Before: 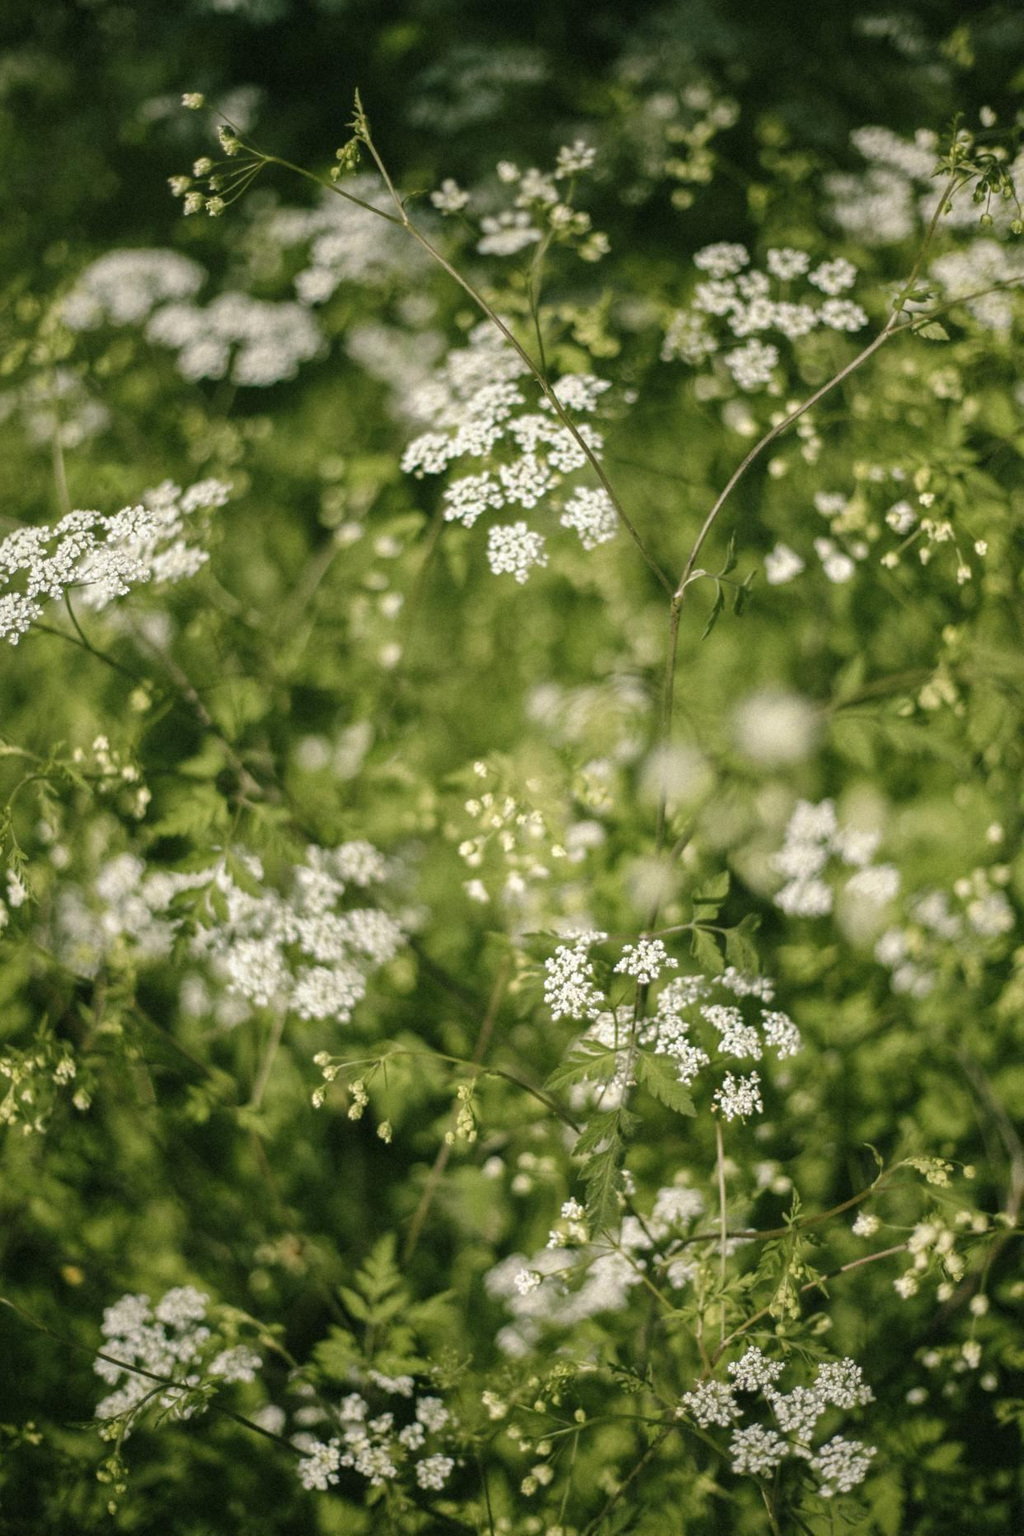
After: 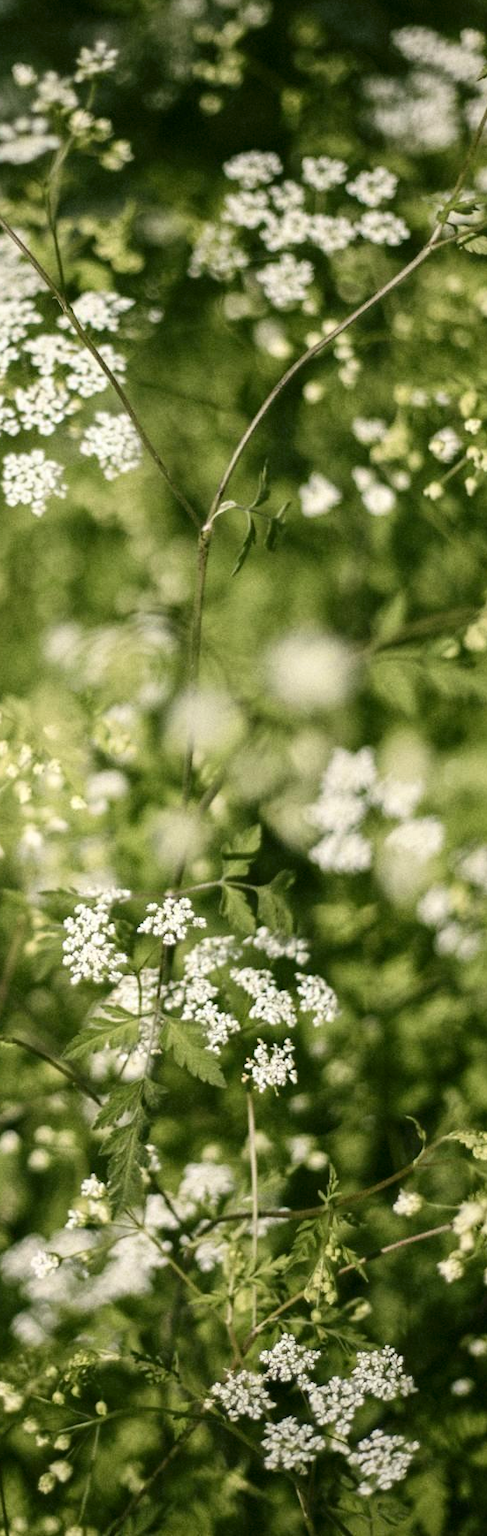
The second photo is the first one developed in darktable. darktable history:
contrast brightness saturation: contrast 0.216
crop: left 47.499%, top 6.702%, right 7.97%
